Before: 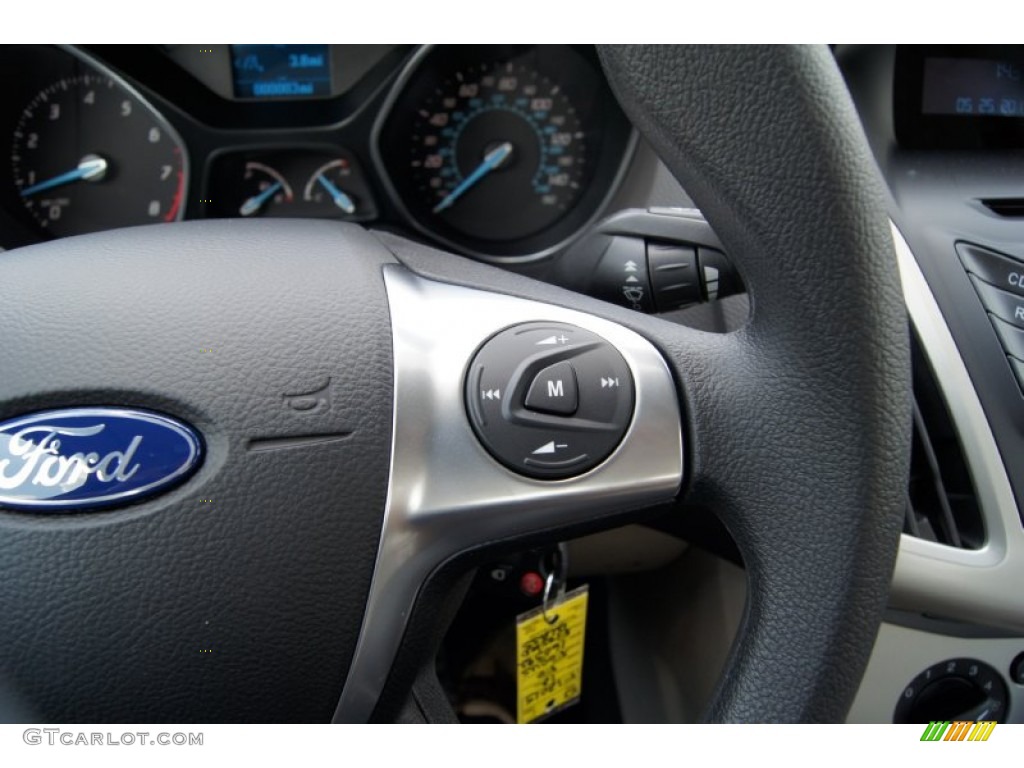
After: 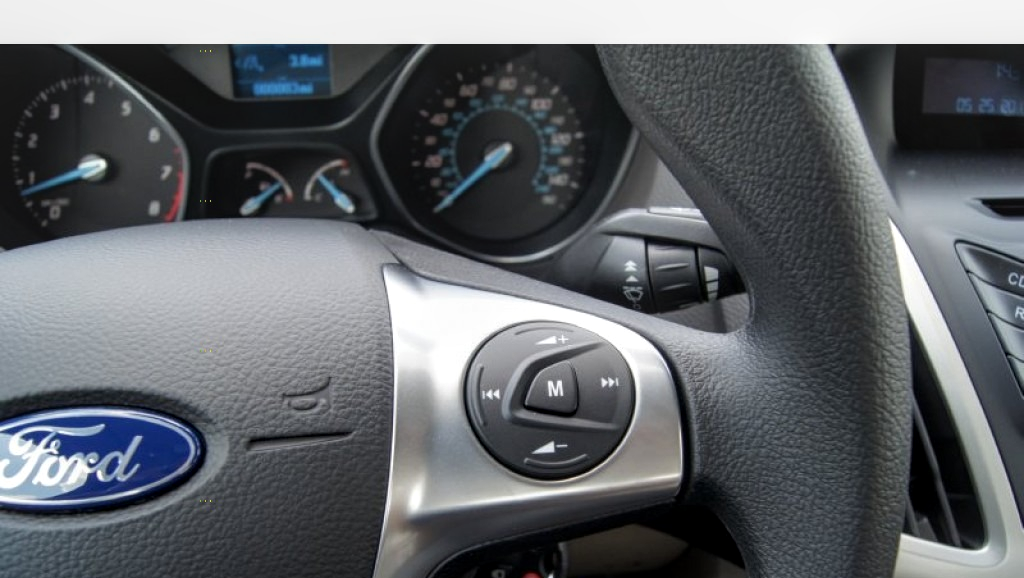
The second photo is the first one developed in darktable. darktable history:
local contrast: on, module defaults
crop: bottom 24.636%
